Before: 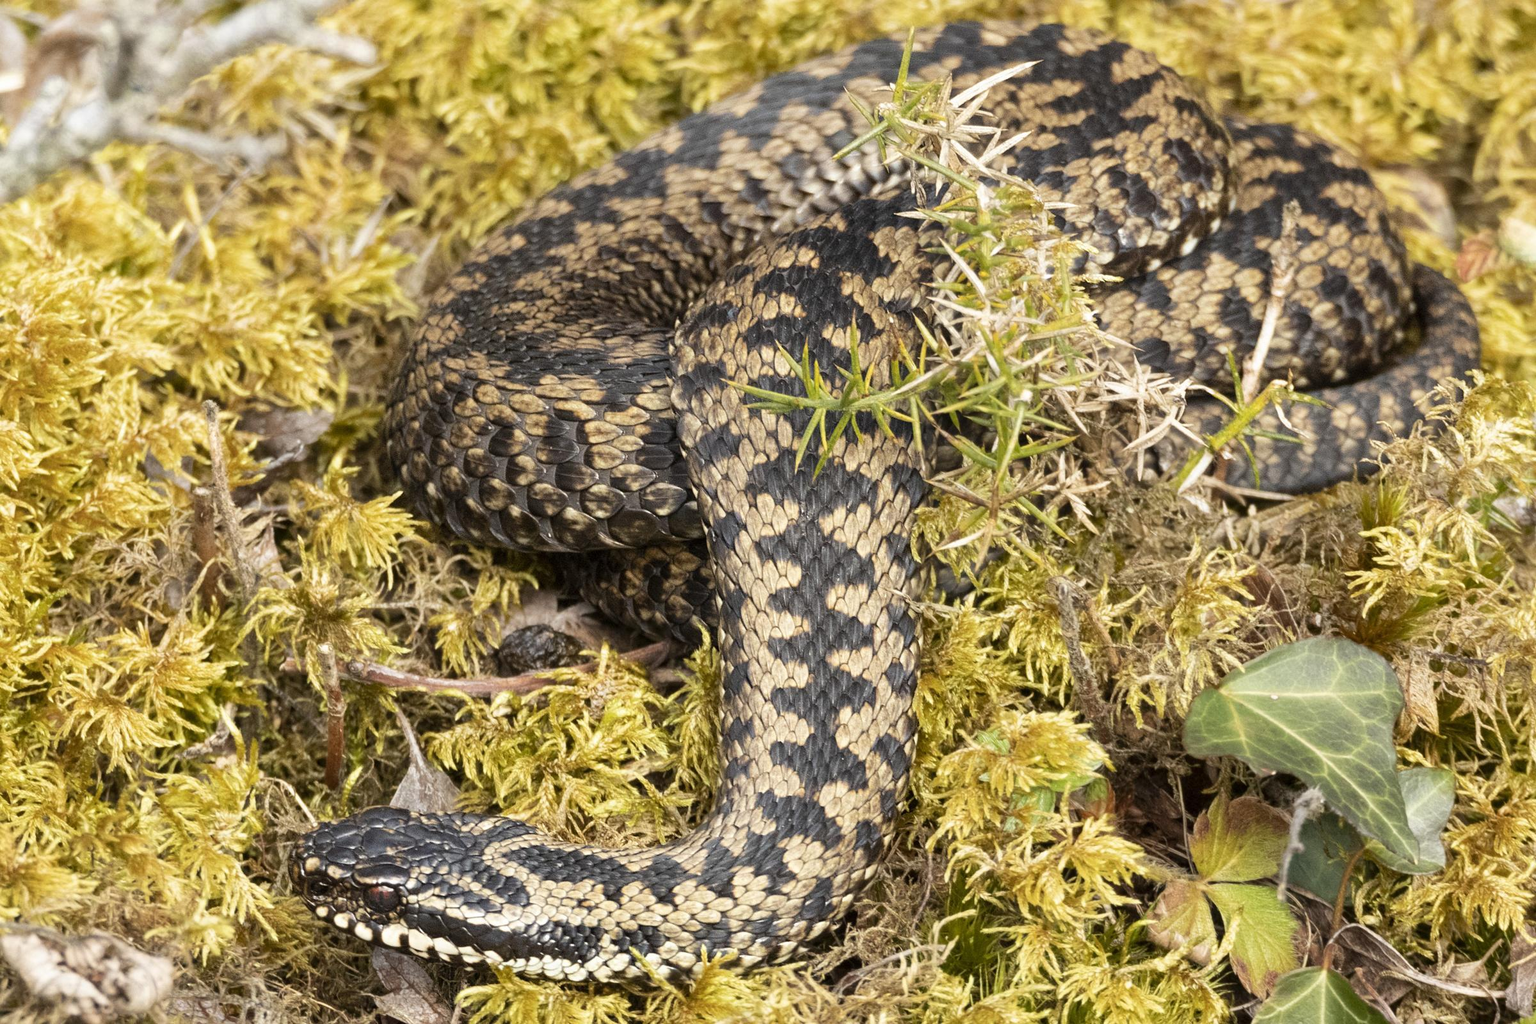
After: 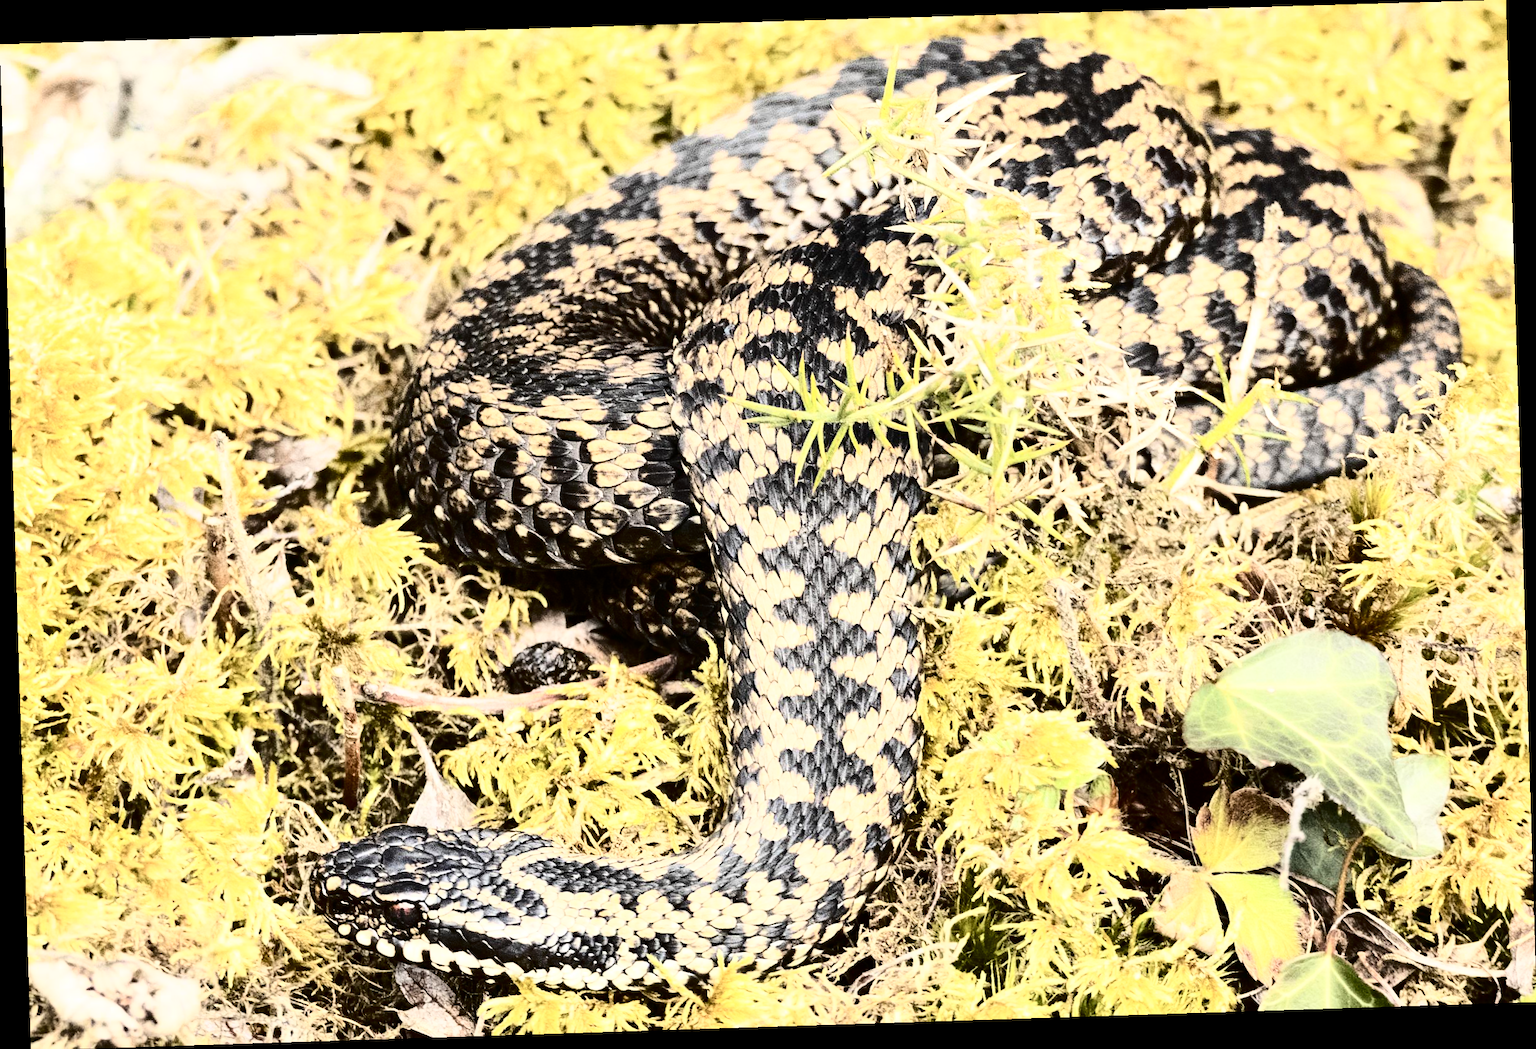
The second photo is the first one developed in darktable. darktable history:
rotate and perspective: rotation -1.77°, lens shift (horizontal) 0.004, automatic cropping off
tone equalizer: -7 EV 0.13 EV, smoothing diameter 25%, edges refinement/feathering 10, preserve details guided filter
contrast brightness saturation: contrast 0.5, saturation -0.1
base curve: curves: ch0 [(0, 0) (0.028, 0.03) (0.121, 0.232) (0.46, 0.748) (0.859, 0.968) (1, 1)]
white balance: red 1, blue 1
